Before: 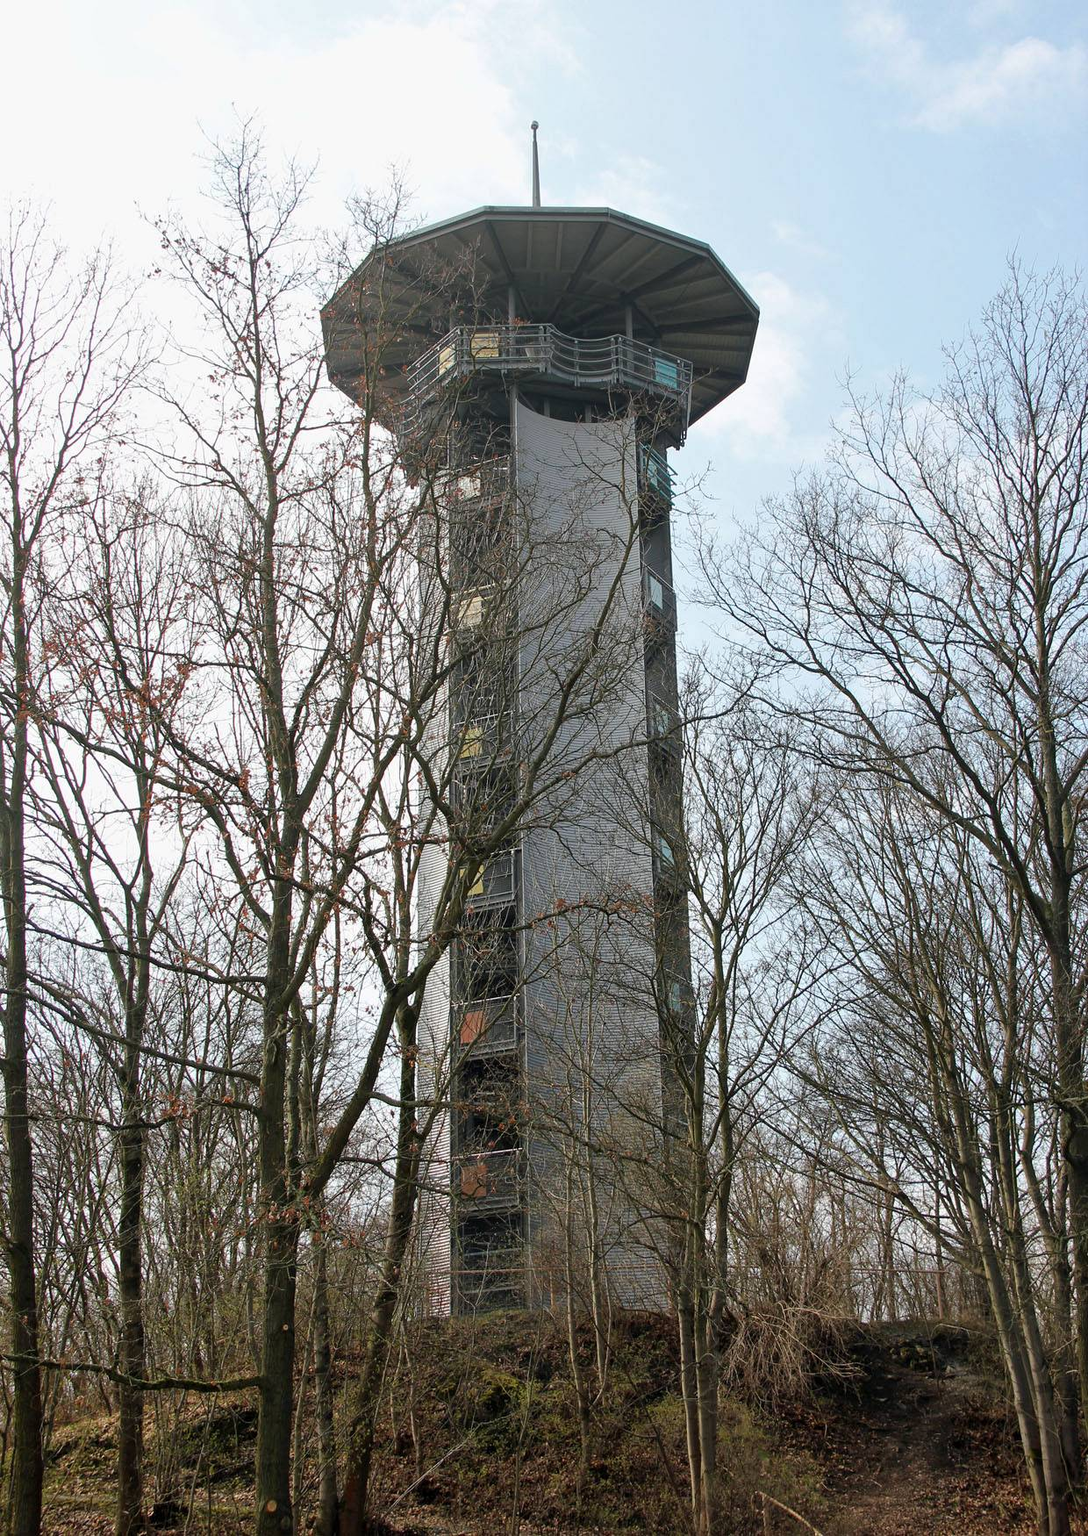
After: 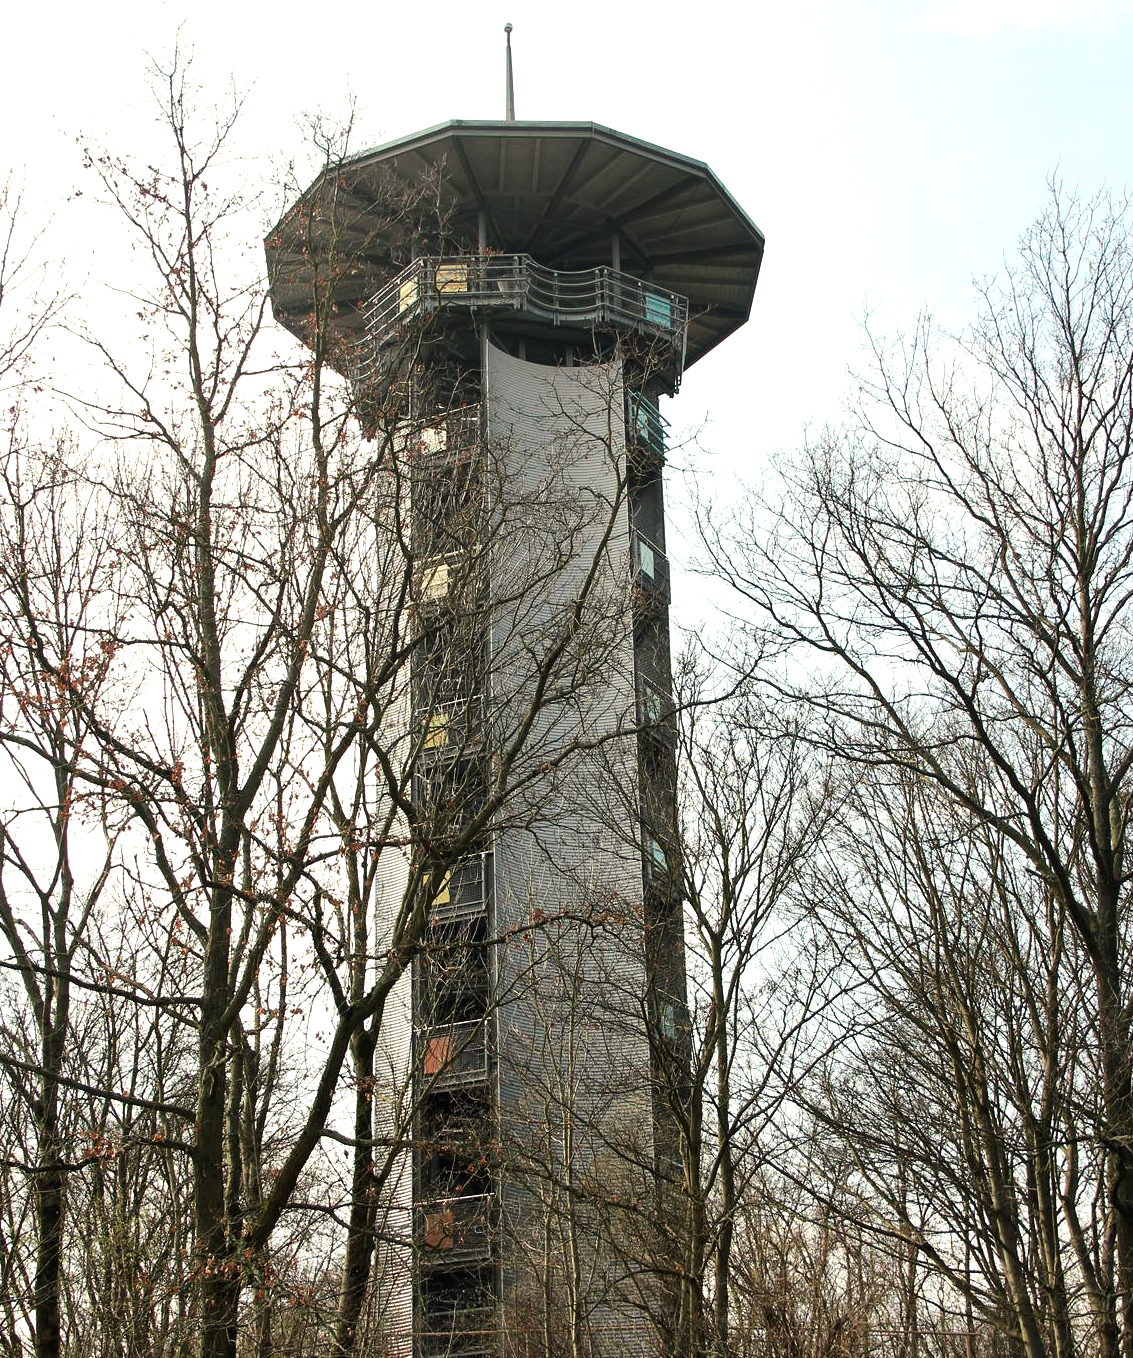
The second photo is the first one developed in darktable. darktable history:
crop: left 8.155%, top 6.611%, bottom 15.385%
color balance: mode lift, gamma, gain (sRGB)
tone equalizer: -8 EV -0.75 EV, -7 EV -0.7 EV, -6 EV -0.6 EV, -5 EV -0.4 EV, -3 EV 0.4 EV, -2 EV 0.6 EV, -1 EV 0.7 EV, +0 EV 0.75 EV, edges refinement/feathering 500, mask exposure compensation -1.57 EV, preserve details no
white balance: red 1.029, blue 0.92
